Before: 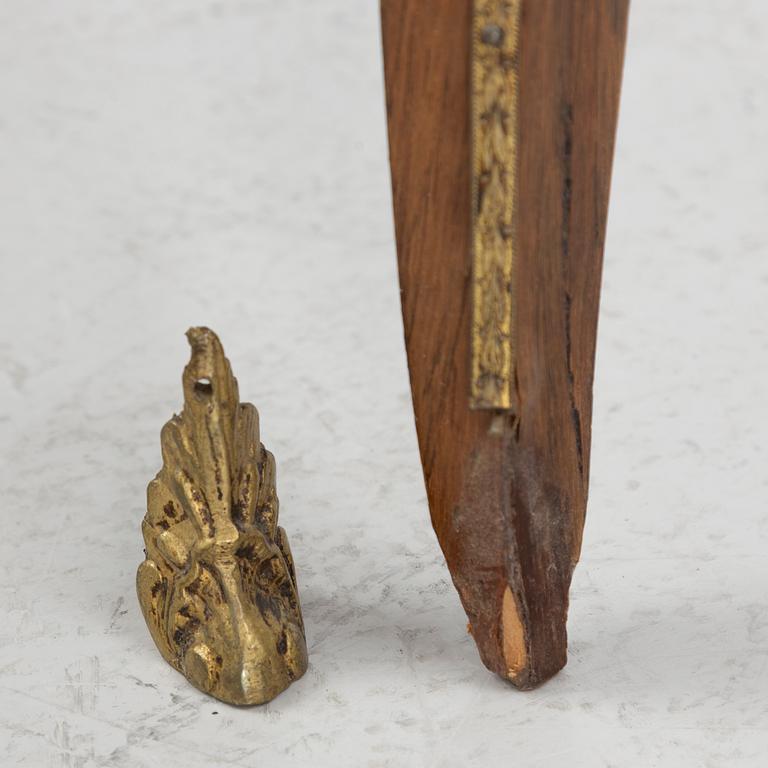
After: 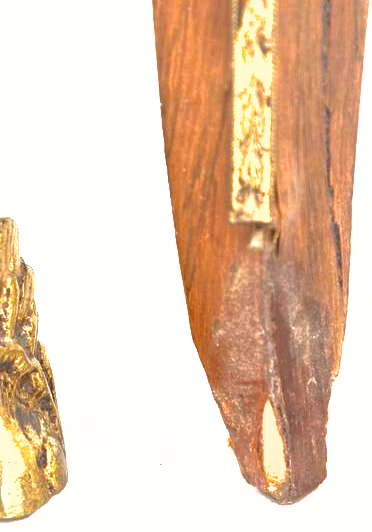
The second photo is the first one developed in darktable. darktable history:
exposure: black level correction 0, exposure 2.408 EV, compensate exposure bias true, compensate highlight preservation false
crop: left 31.307%, top 24.256%, right 20.242%, bottom 6.417%
shadows and highlights: on, module defaults
